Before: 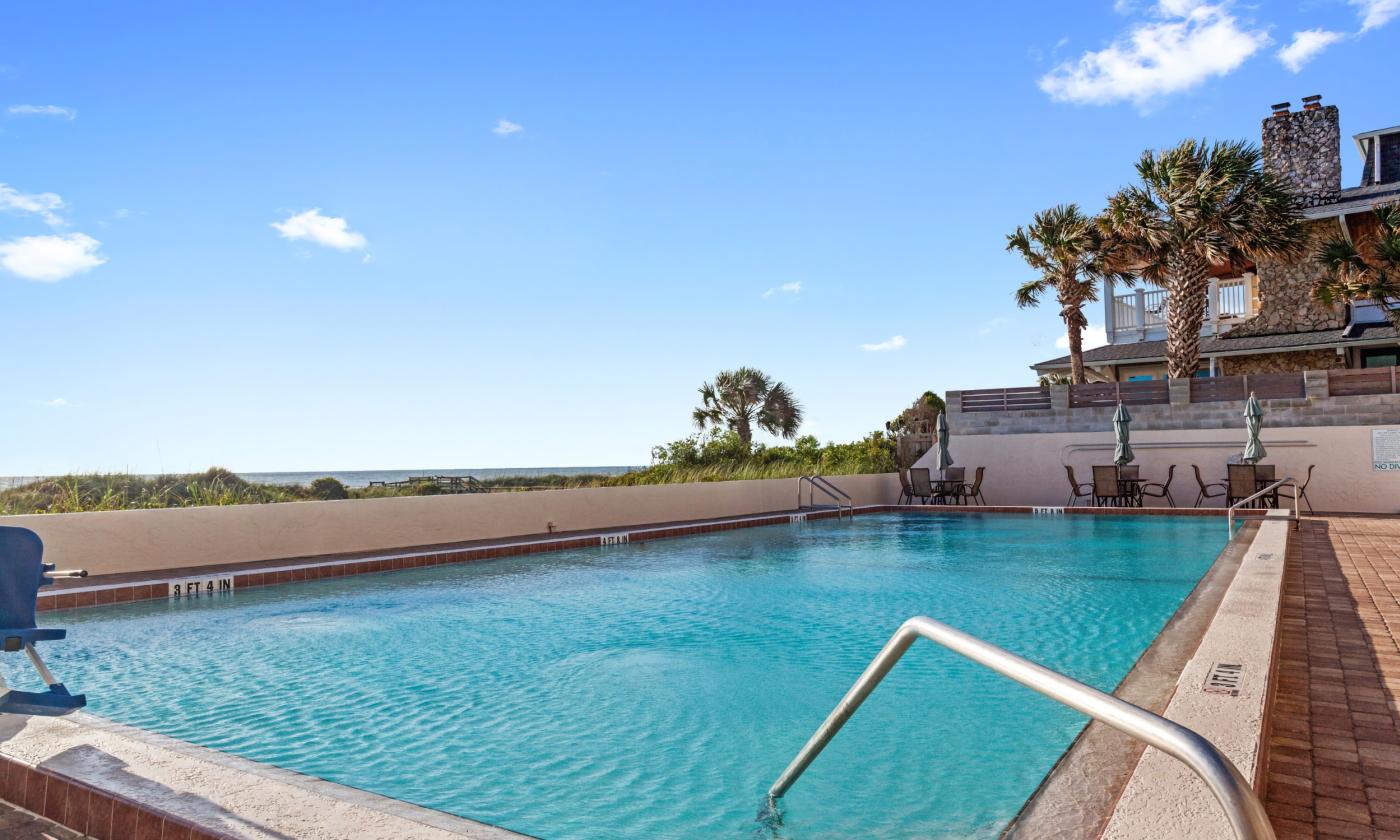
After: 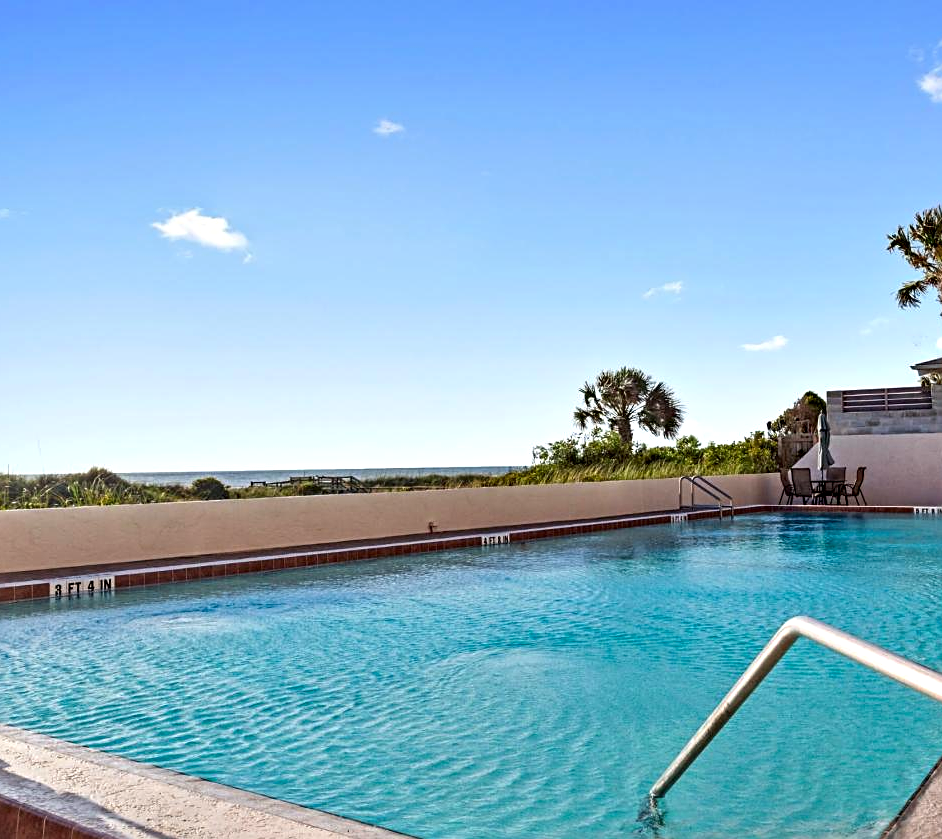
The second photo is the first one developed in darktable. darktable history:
sharpen: on, module defaults
crop and rotate: left 8.546%, right 24.102%
contrast equalizer: octaves 7, y [[0.528, 0.548, 0.563, 0.562, 0.546, 0.526], [0.55 ×6], [0 ×6], [0 ×6], [0 ×6]]
